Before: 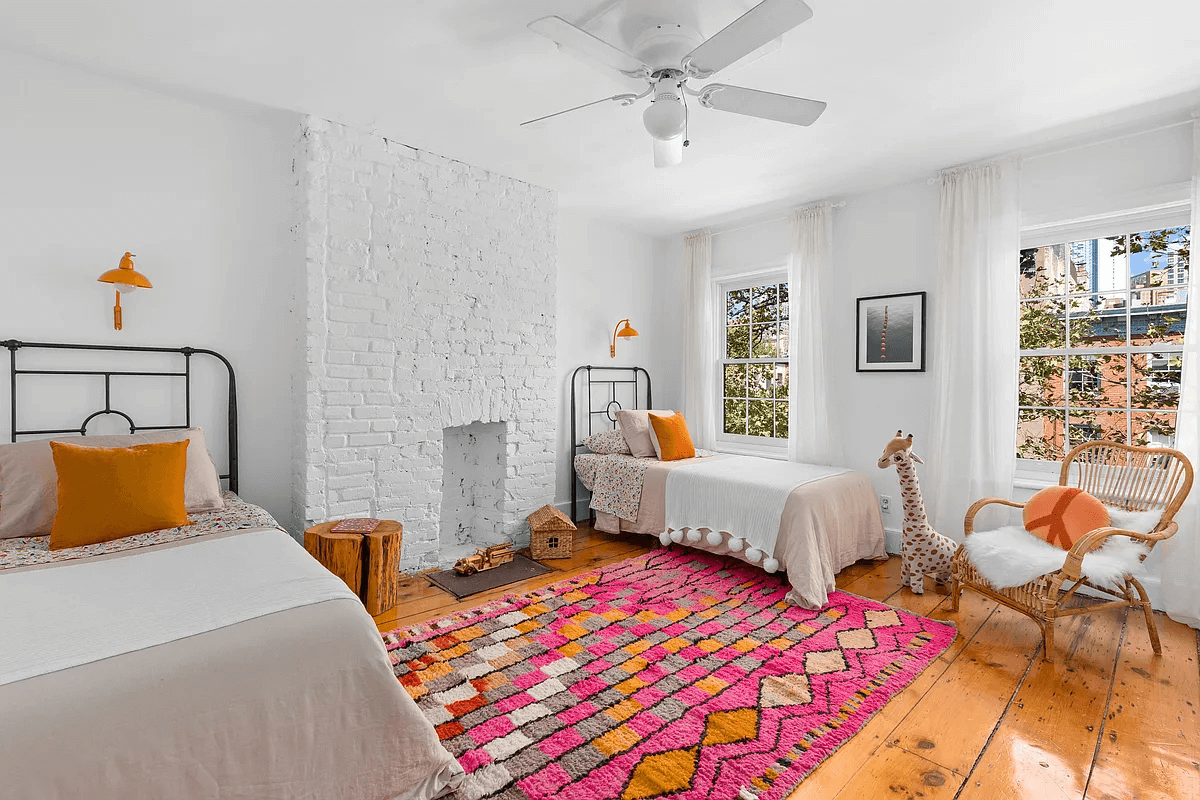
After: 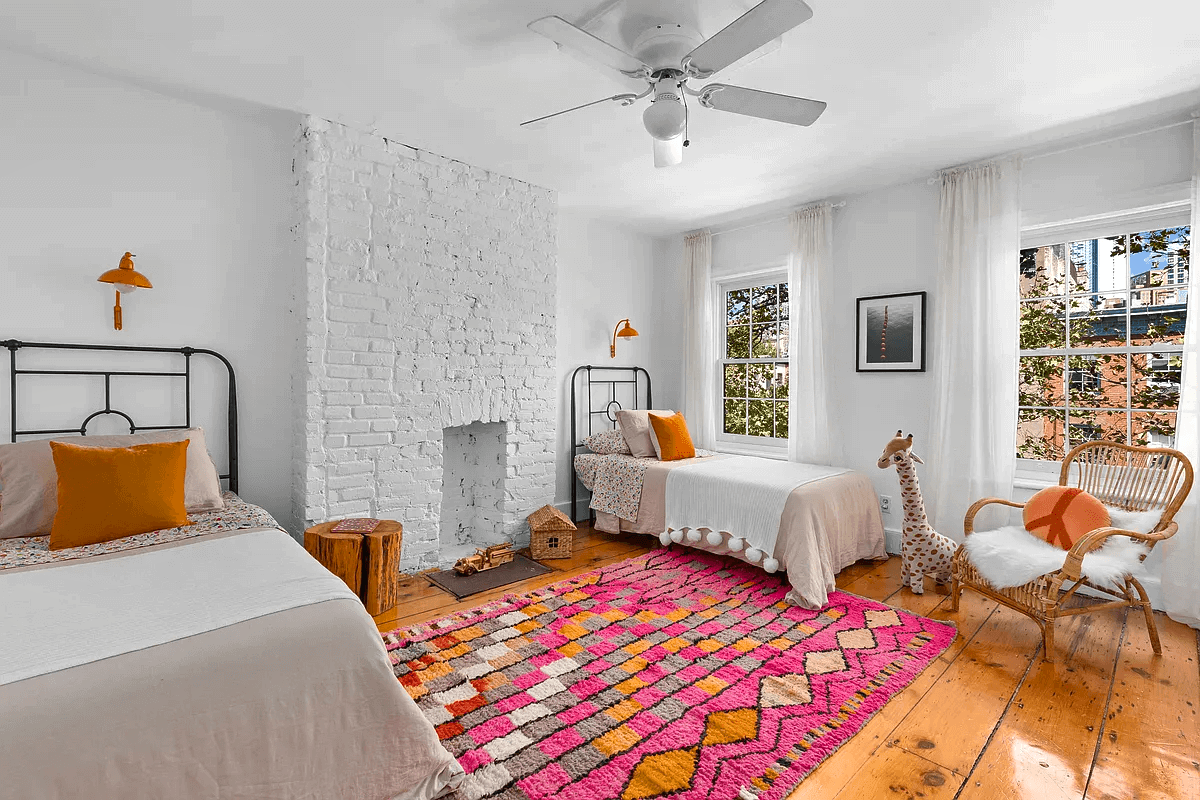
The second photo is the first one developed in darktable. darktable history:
exposure: exposure 0.131 EV, compensate highlight preservation false
shadows and highlights: low approximation 0.01, soften with gaussian
